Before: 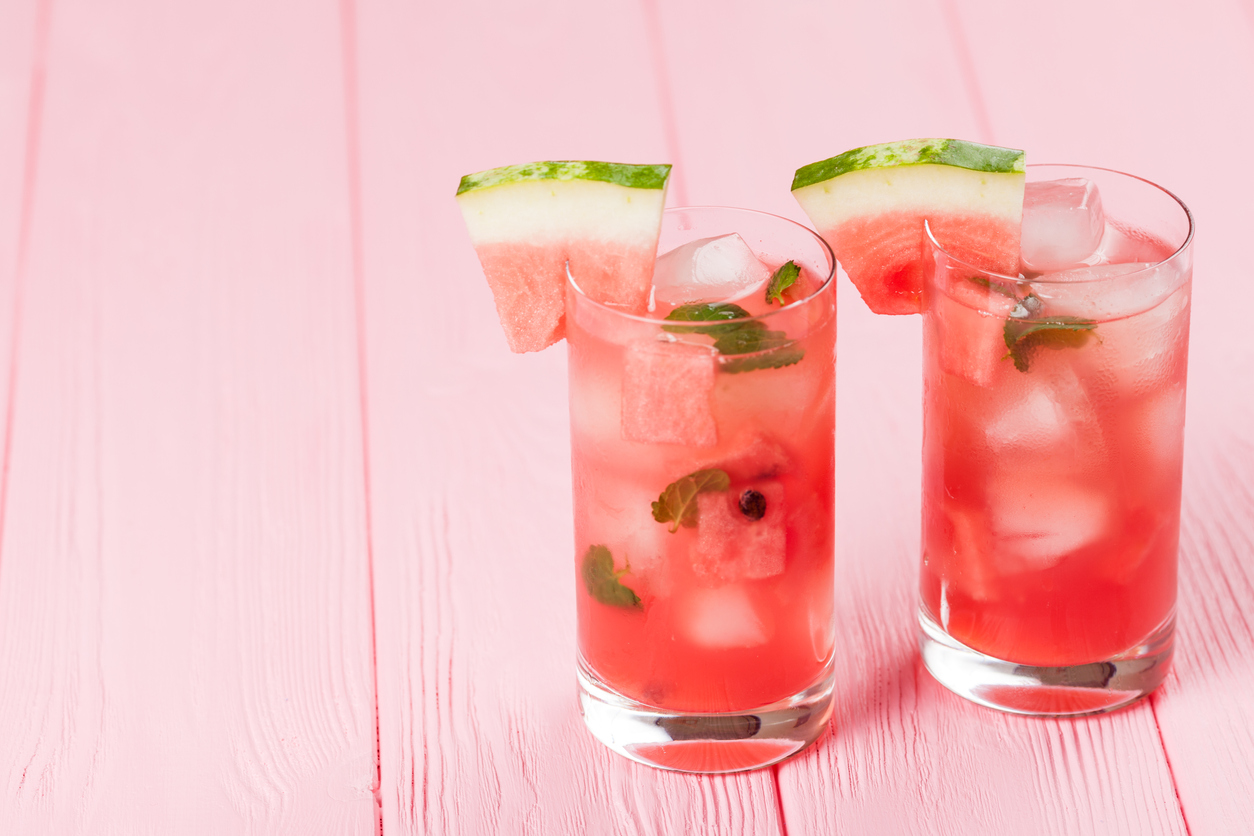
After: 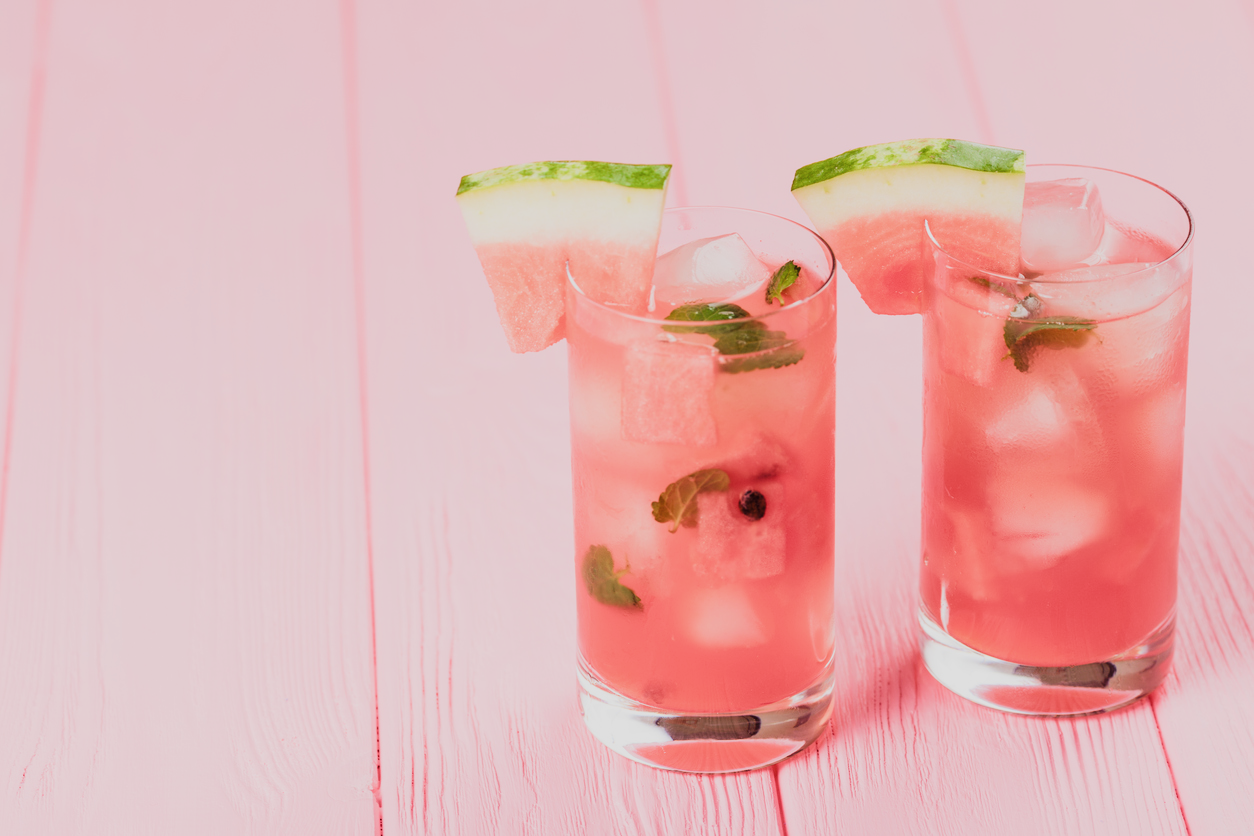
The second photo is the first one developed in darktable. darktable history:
filmic rgb: black relative exposure -7.65 EV, white relative exposure 4.56 EV, hardness 3.61, color science v4 (2020)
velvia: strength 9.7%
tone curve: curves: ch0 [(0, 0.01) (0.037, 0.032) (0.131, 0.108) (0.275, 0.258) (0.483, 0.512) (0.61, 0.661) (0.696, 0.742) (0.792, 0.834) (0.911, 0.936) (0.997, 0.995)]; ch1 [(0, 0) (0.308, 0.29) (0.425, 0.411) (0.503, 0.502) (0.551, 0.563) (0.683, 0.706) (0.746, 0.77) (1, 1)]; ch2 [(0, 0) (0.246, 0.233) (0.36, 0.352) (0.415, 0.415) (0.485, 0.487) (0.502, 0.502) (0.525, 0.523) (0.545, 0.552) (0.587, 0.6) (0.636, 0.652) (0.711, 0.729) (0.845, 0.855) (0.998, 0.977)], color space Lab, linked channels, preserve colors none
